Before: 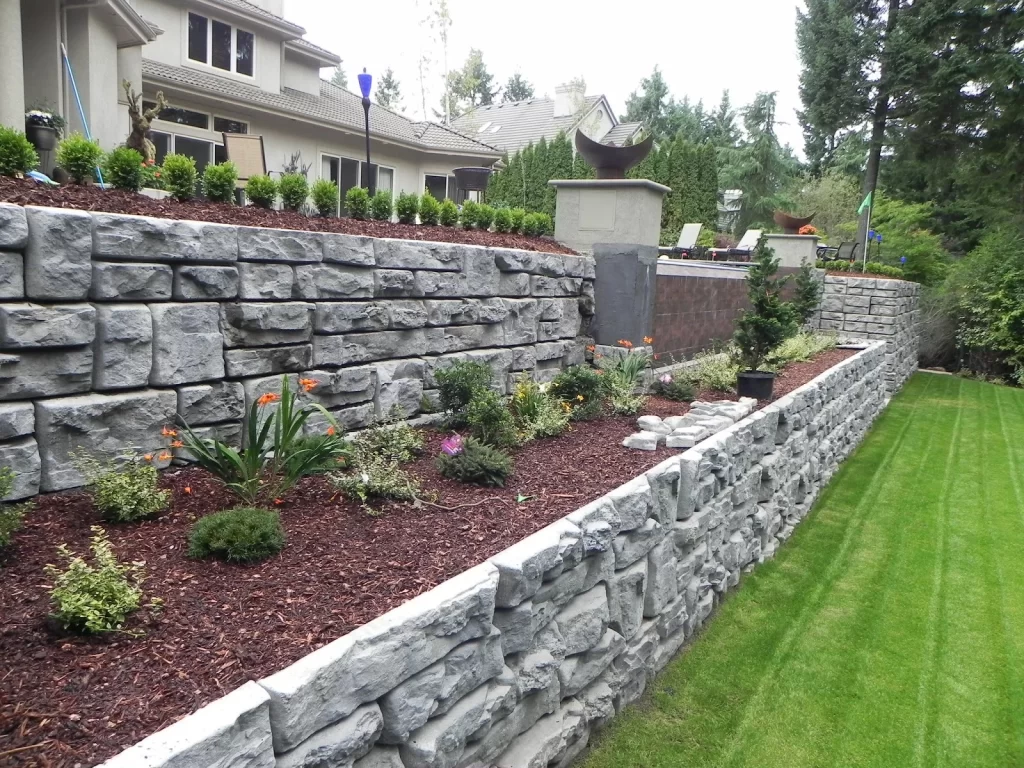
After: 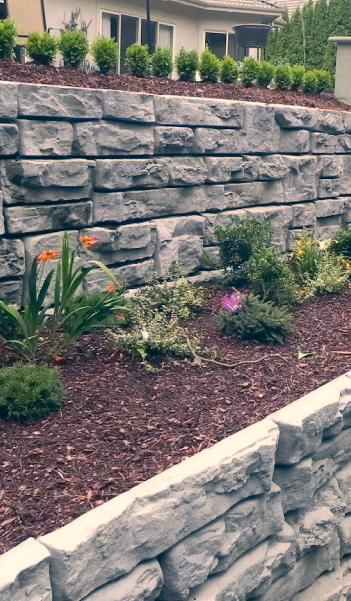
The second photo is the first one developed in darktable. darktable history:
crop and rotate: left 21.509%, top 18.701%, right 44.195%, bottom 2.996%
color correction: highlights a* 10.34, highlights b* 14.03, shadows a* -10.23, shadows b* -14.82
